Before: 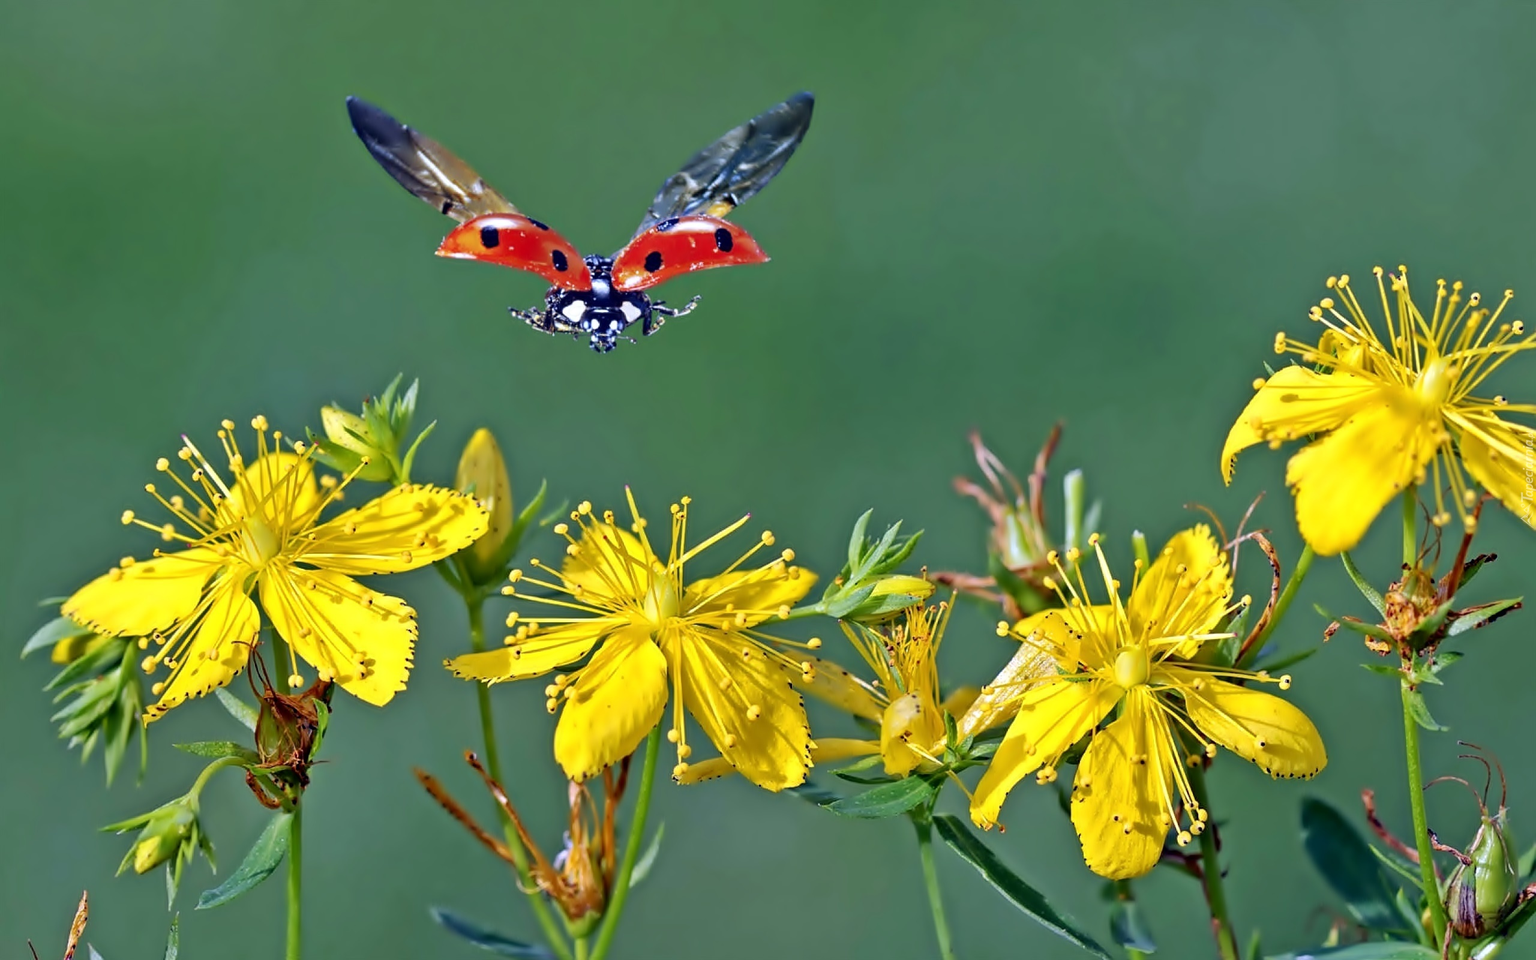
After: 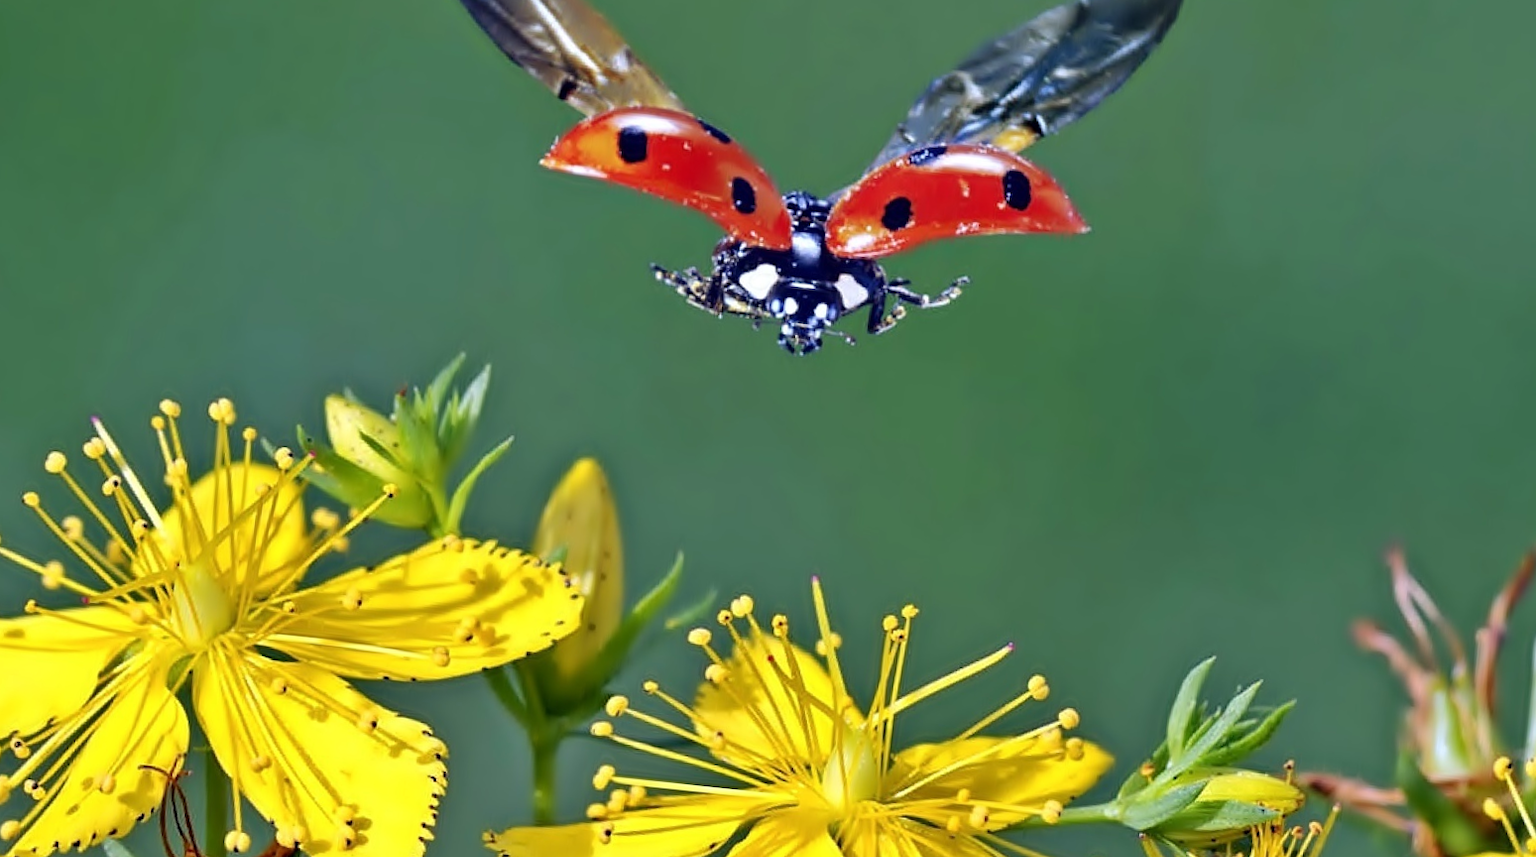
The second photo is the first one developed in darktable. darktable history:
crop and rotate: angle -5.96°, left 2.103%, top 6.749%, right 27.642%, bottom 30.431%
color calibration: illuminant same as pipeline (D50), adaptation none (bypass), x 0.333, y 0.334, temperature 5015.45 K
